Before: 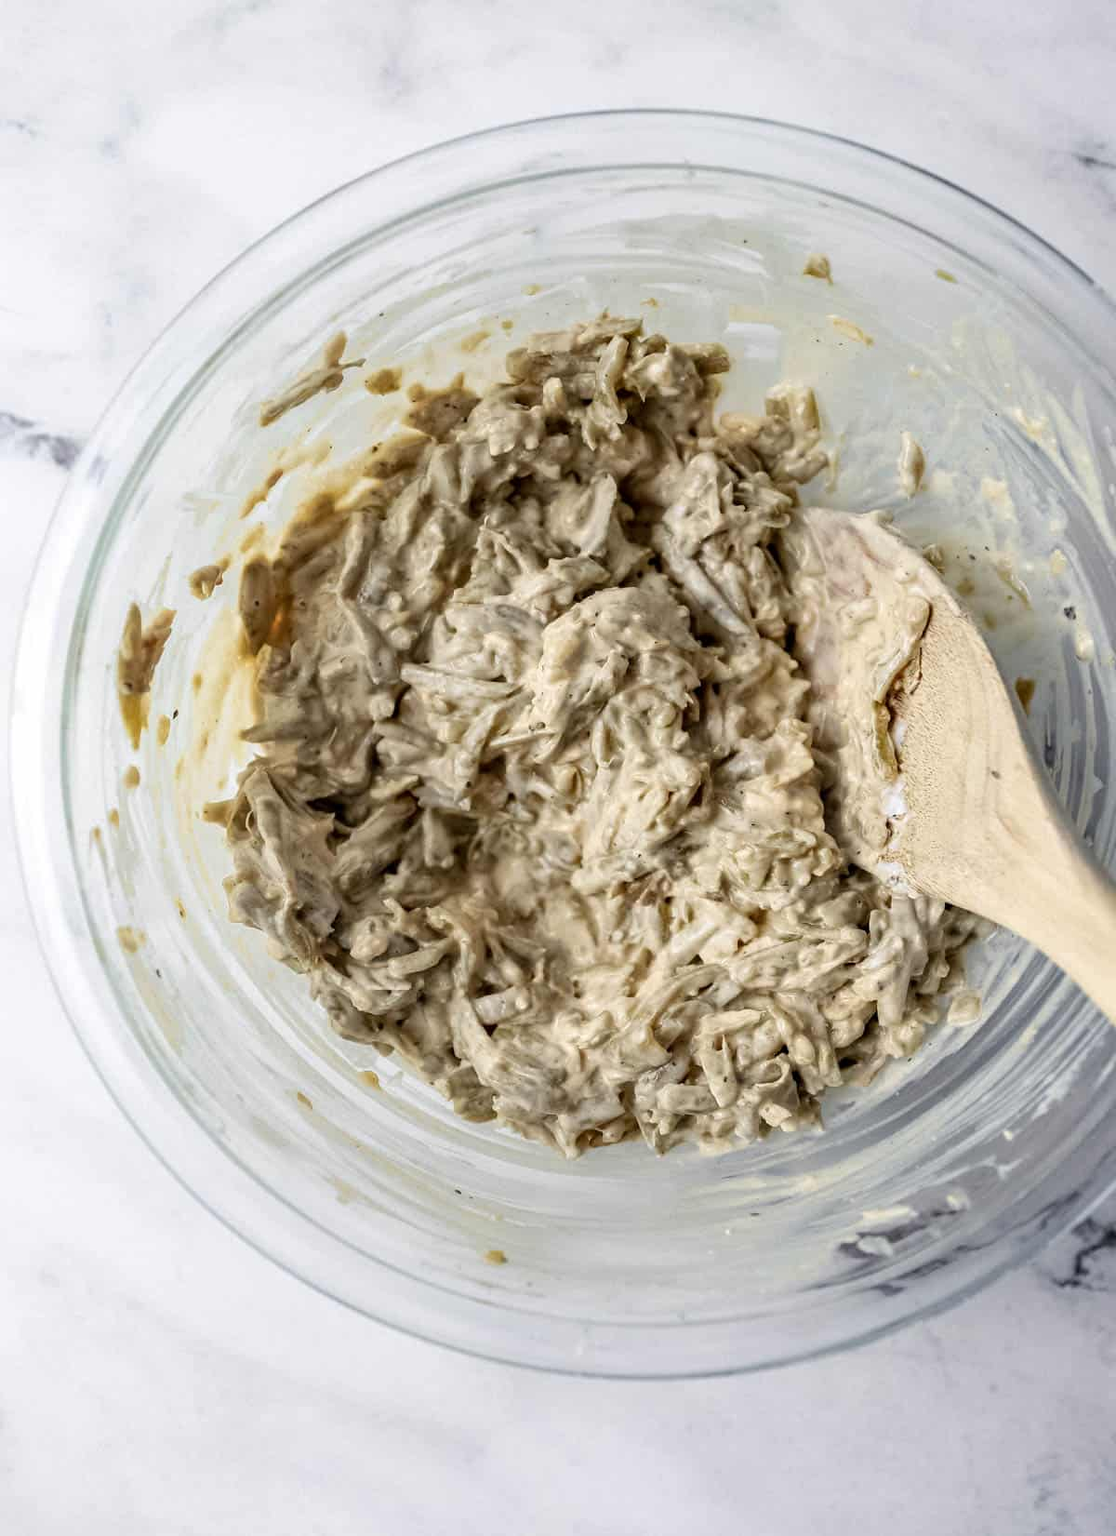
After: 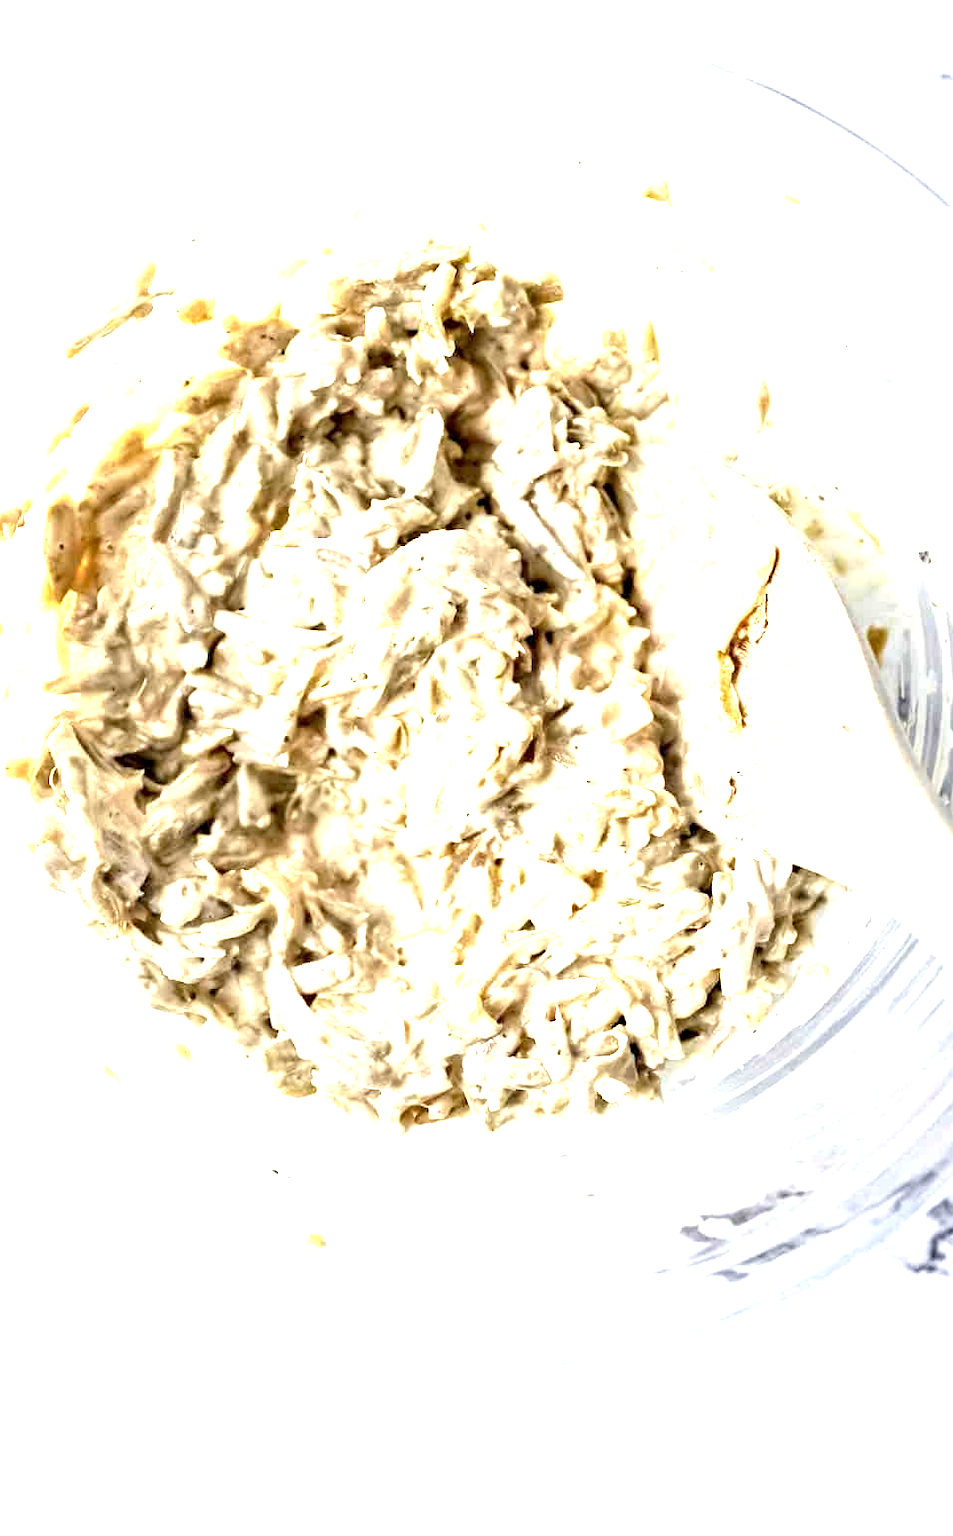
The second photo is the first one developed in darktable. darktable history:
exposure: black level correction 0.001, exposure 1.995 EV, compensate exposure bias true, compensate highlight preservation false
crop and rotate: left 17.855%, top 5.769%, right 1.694%
